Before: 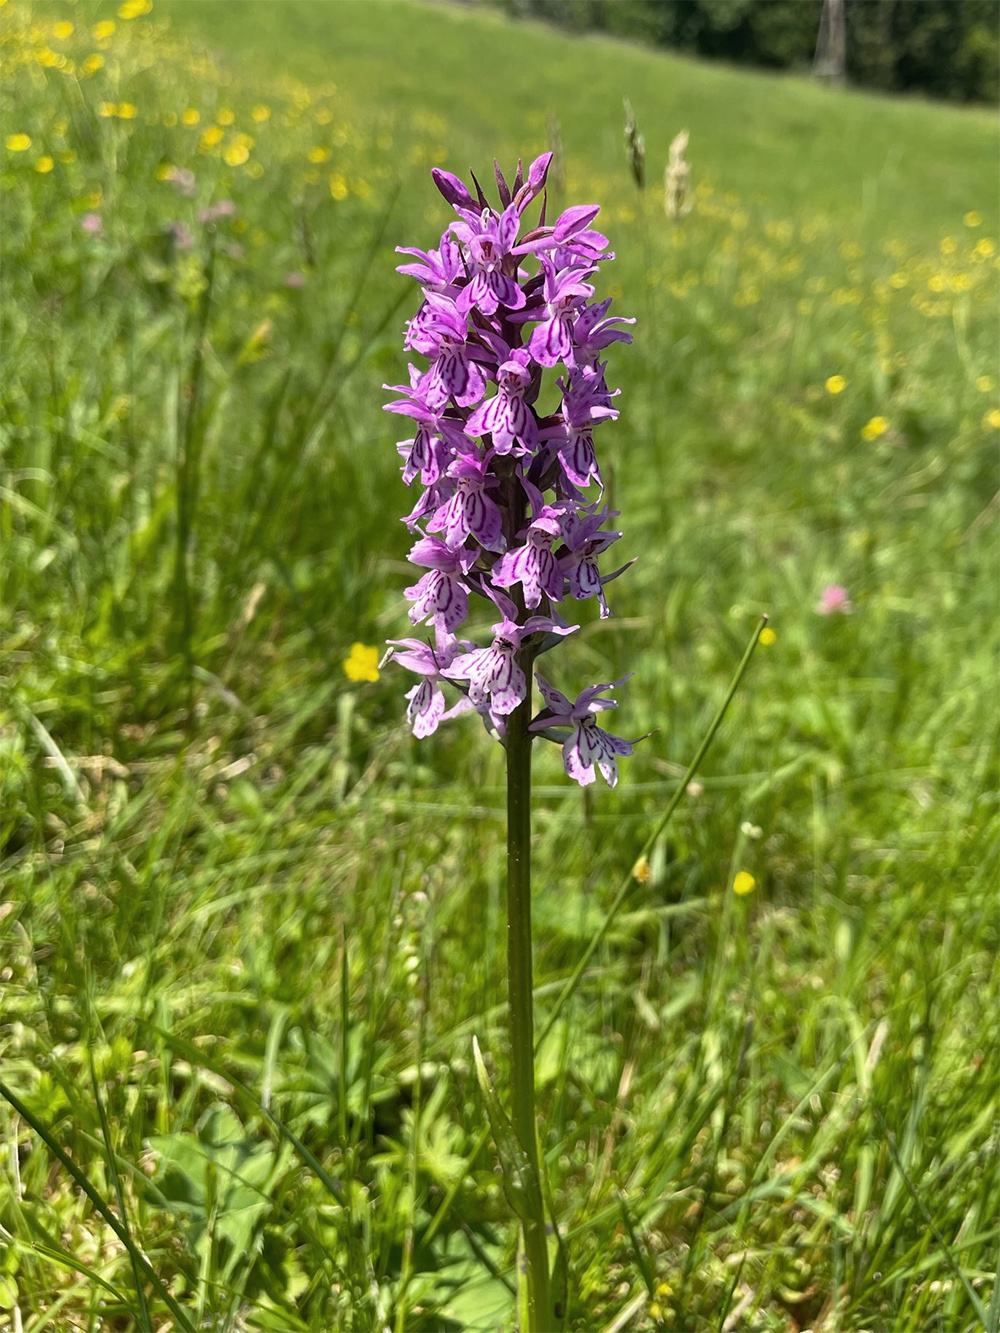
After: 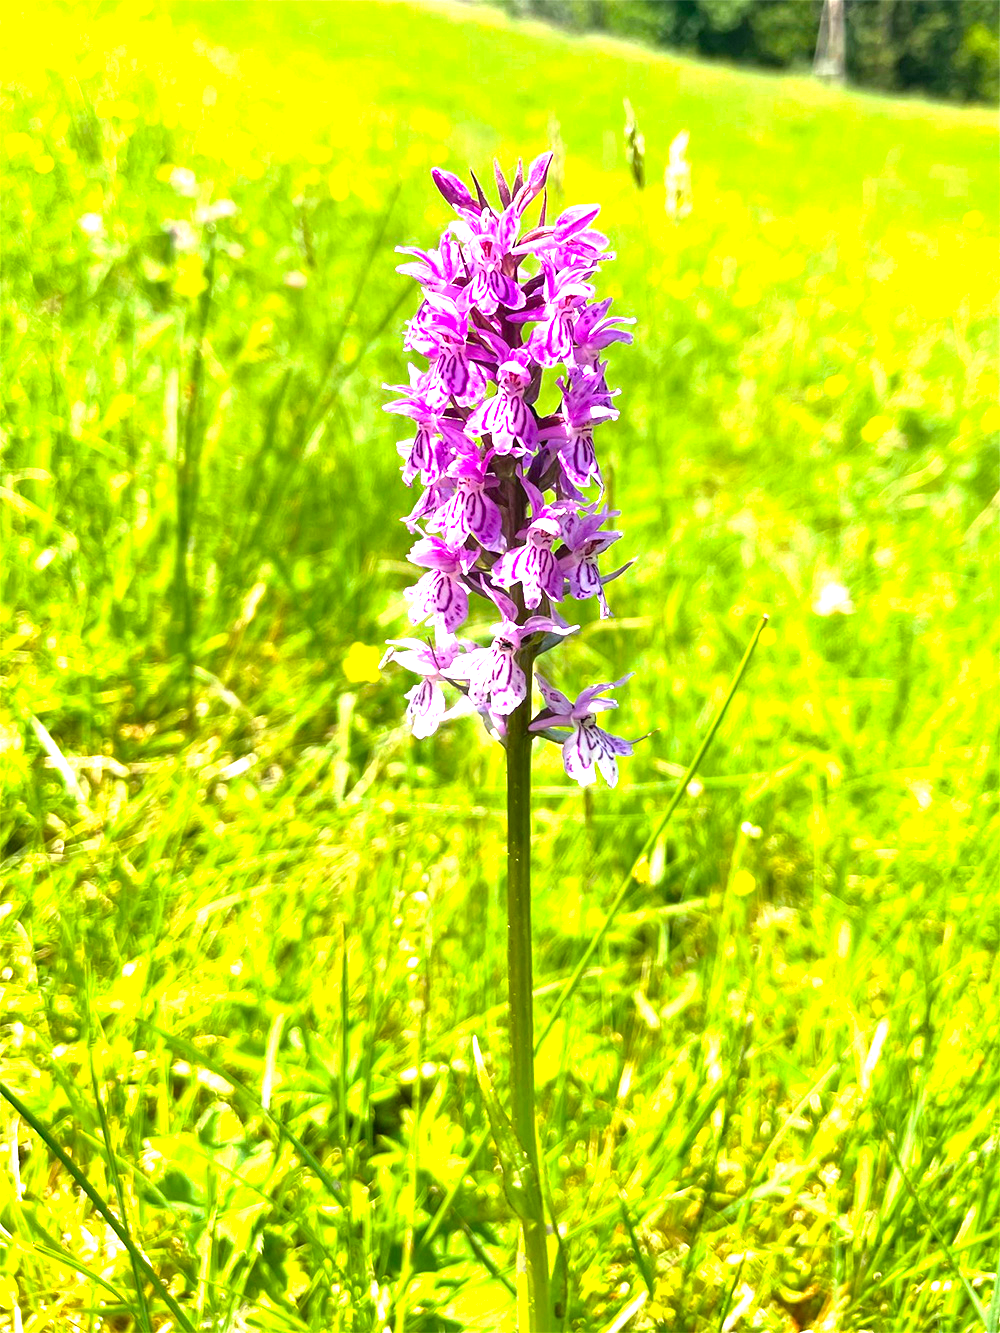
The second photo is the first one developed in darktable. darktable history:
exposure: black level correction 0, exposure 1.462 EV, compensate highlight preservation false
color balance rgb: linear chroma grading › global chroma 14.678%, perceptual saturation grading › global saturation -0.101%, perceptual brilliance grading › global brilliance 11.985%
